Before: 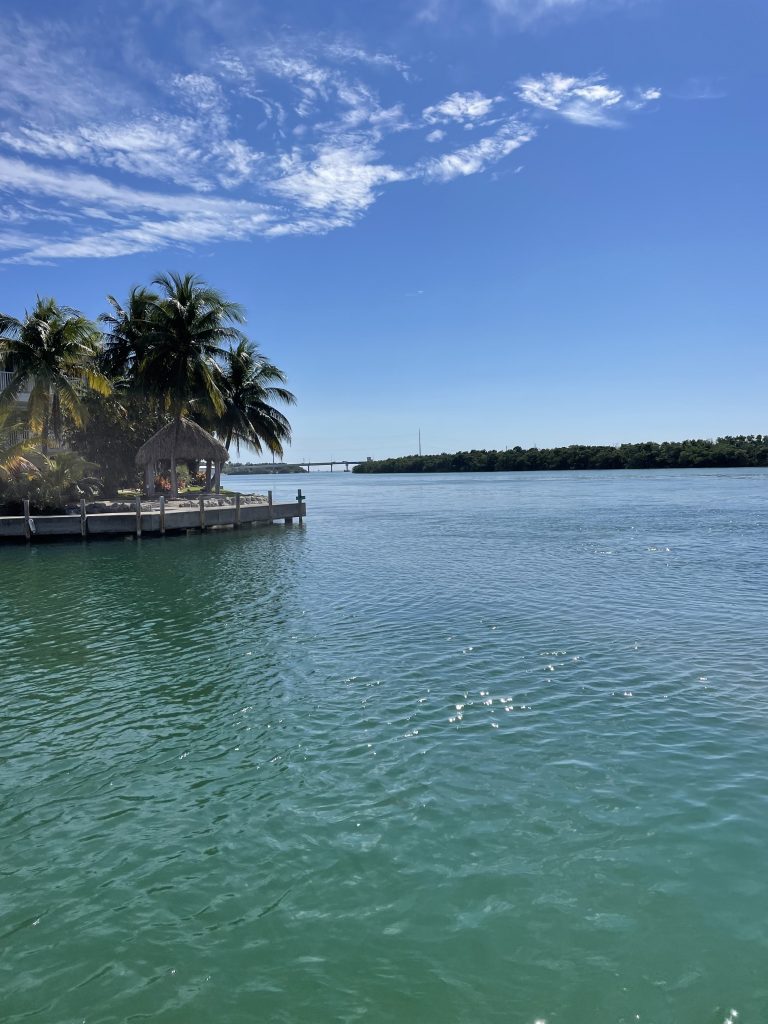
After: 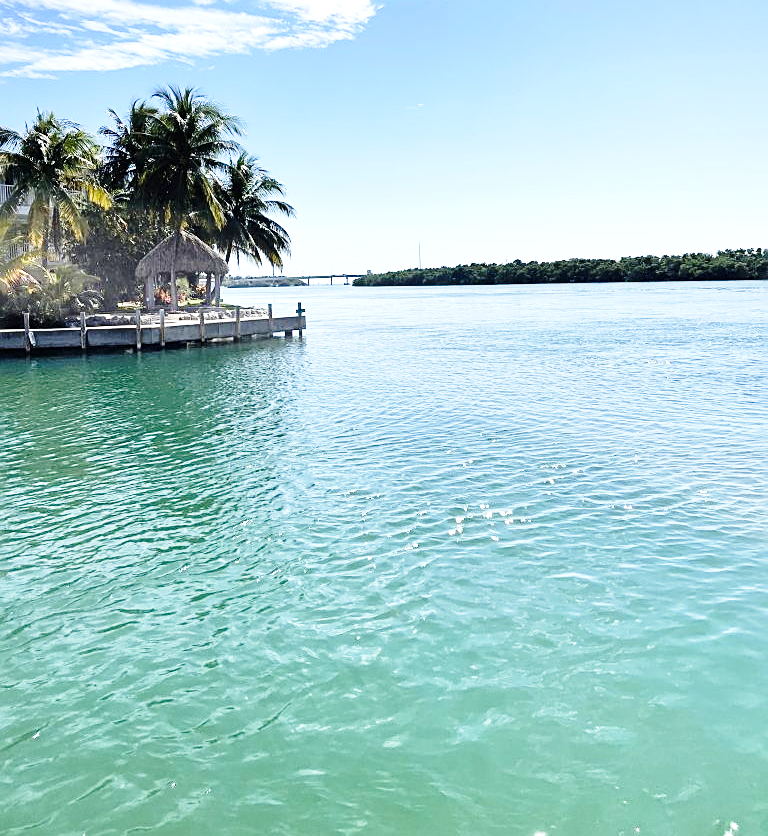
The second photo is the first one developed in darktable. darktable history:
exposure: black level correction 0, exposure 0.897 EV, compensate exposure bias true, compensate highlight preservation false
sharpen: on, module defaults
crop and rotate: top 18.313%
base curve: curves: ch0 [(0, 0) (0.028, 0.03) (0.121, 0.232) (0.46, 0.748) (0.859, 0.968) (1, 1)], preserve colors none
